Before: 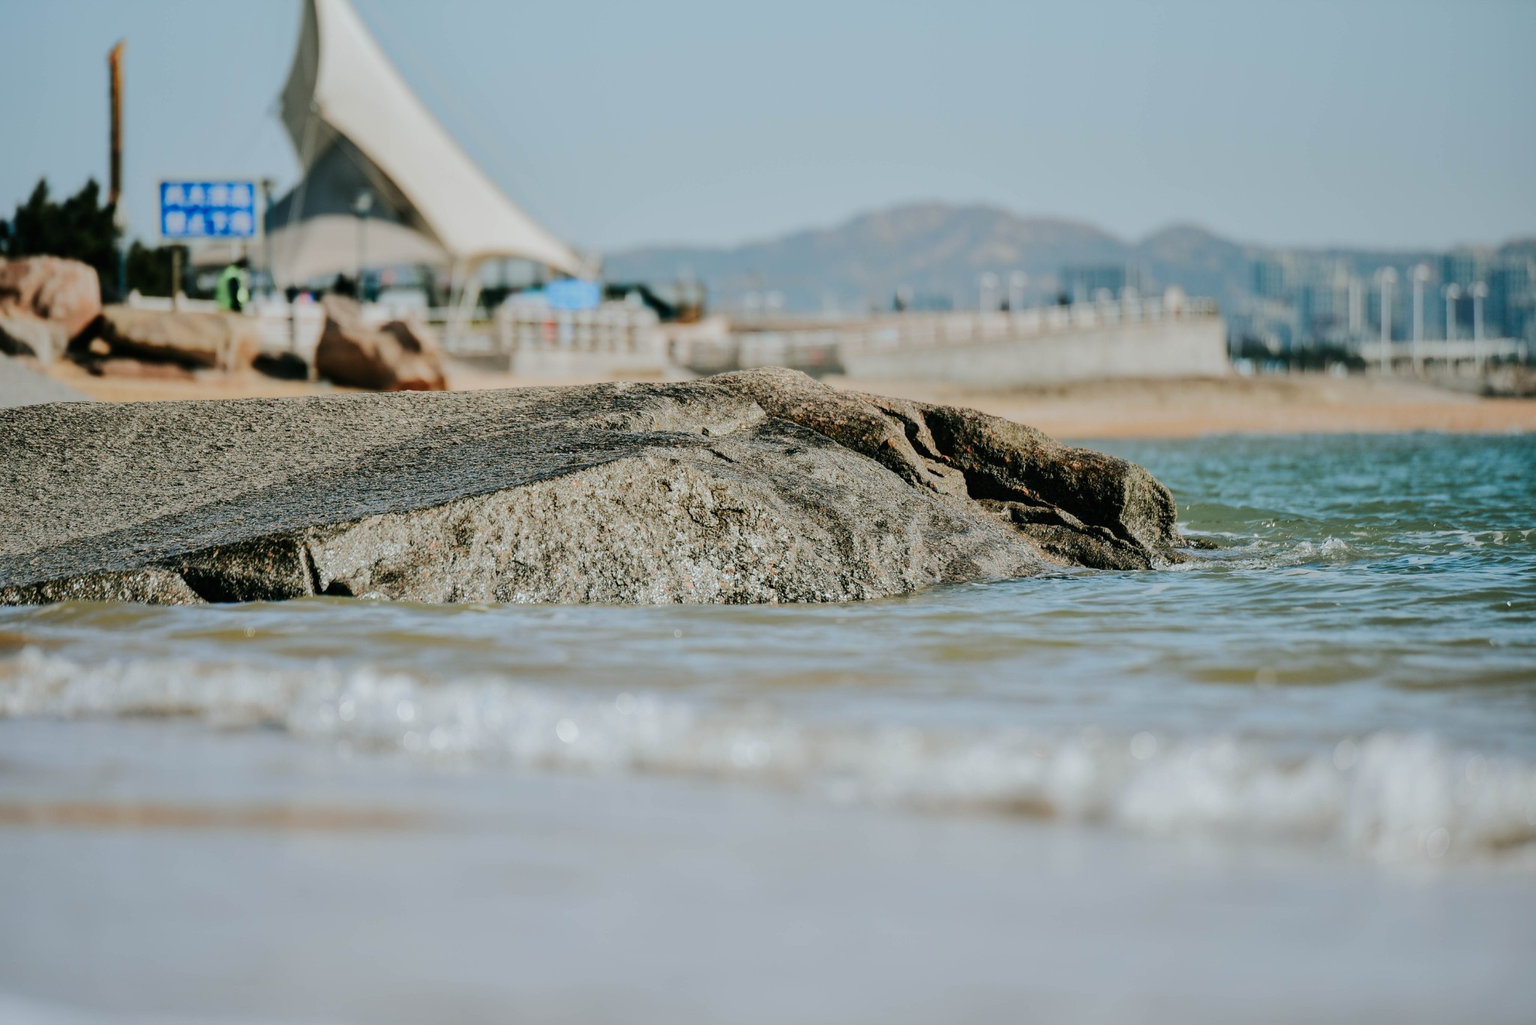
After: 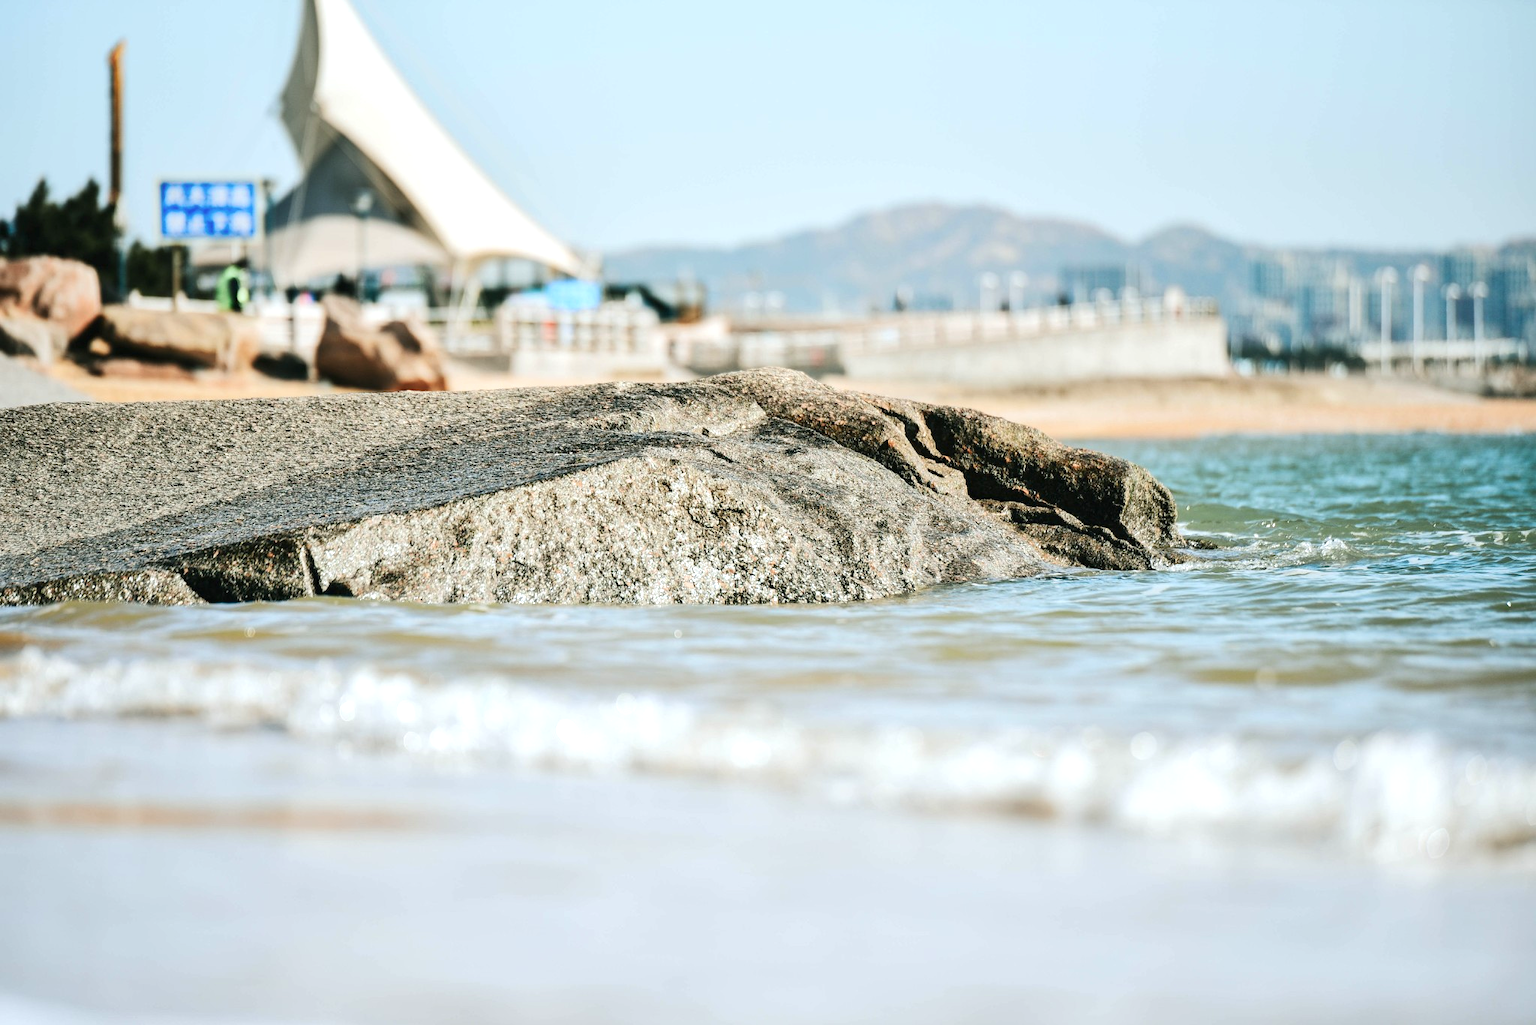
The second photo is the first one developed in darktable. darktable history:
exposure: black level correction -0.001, exposure 0.904 EV, compensate exposure bias true, compensate highlight preservation false
contrast brightness saturation: saturation -0.064
